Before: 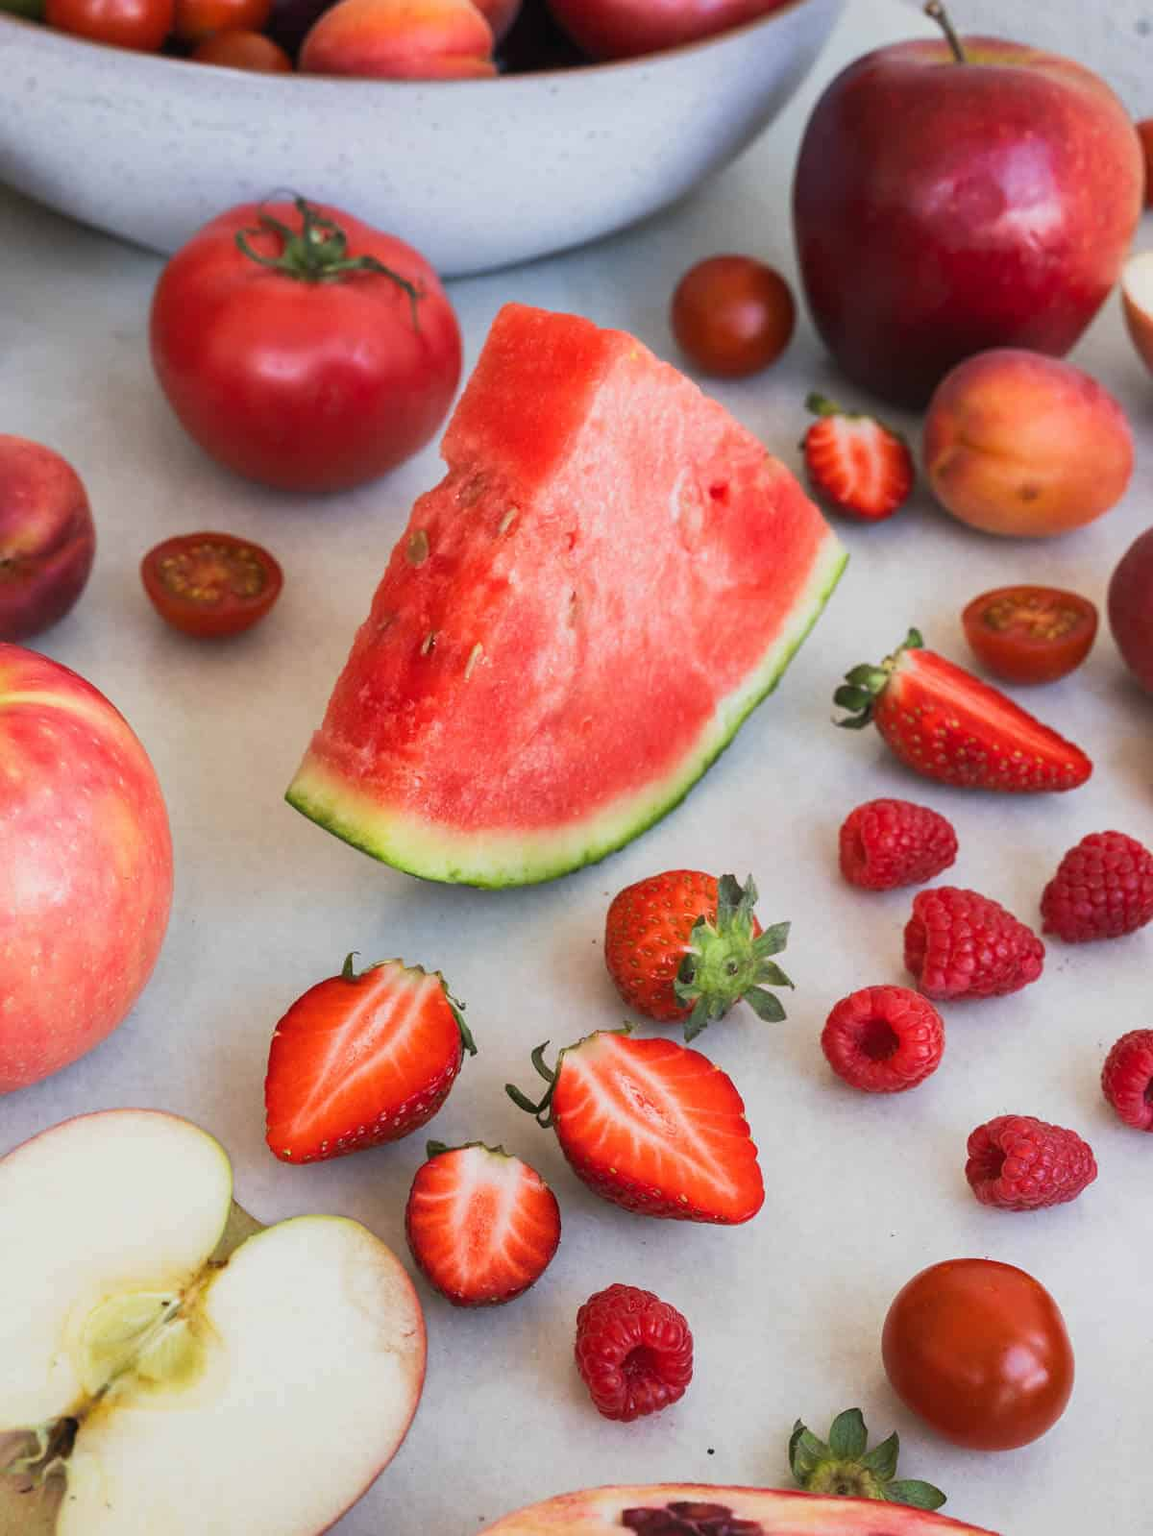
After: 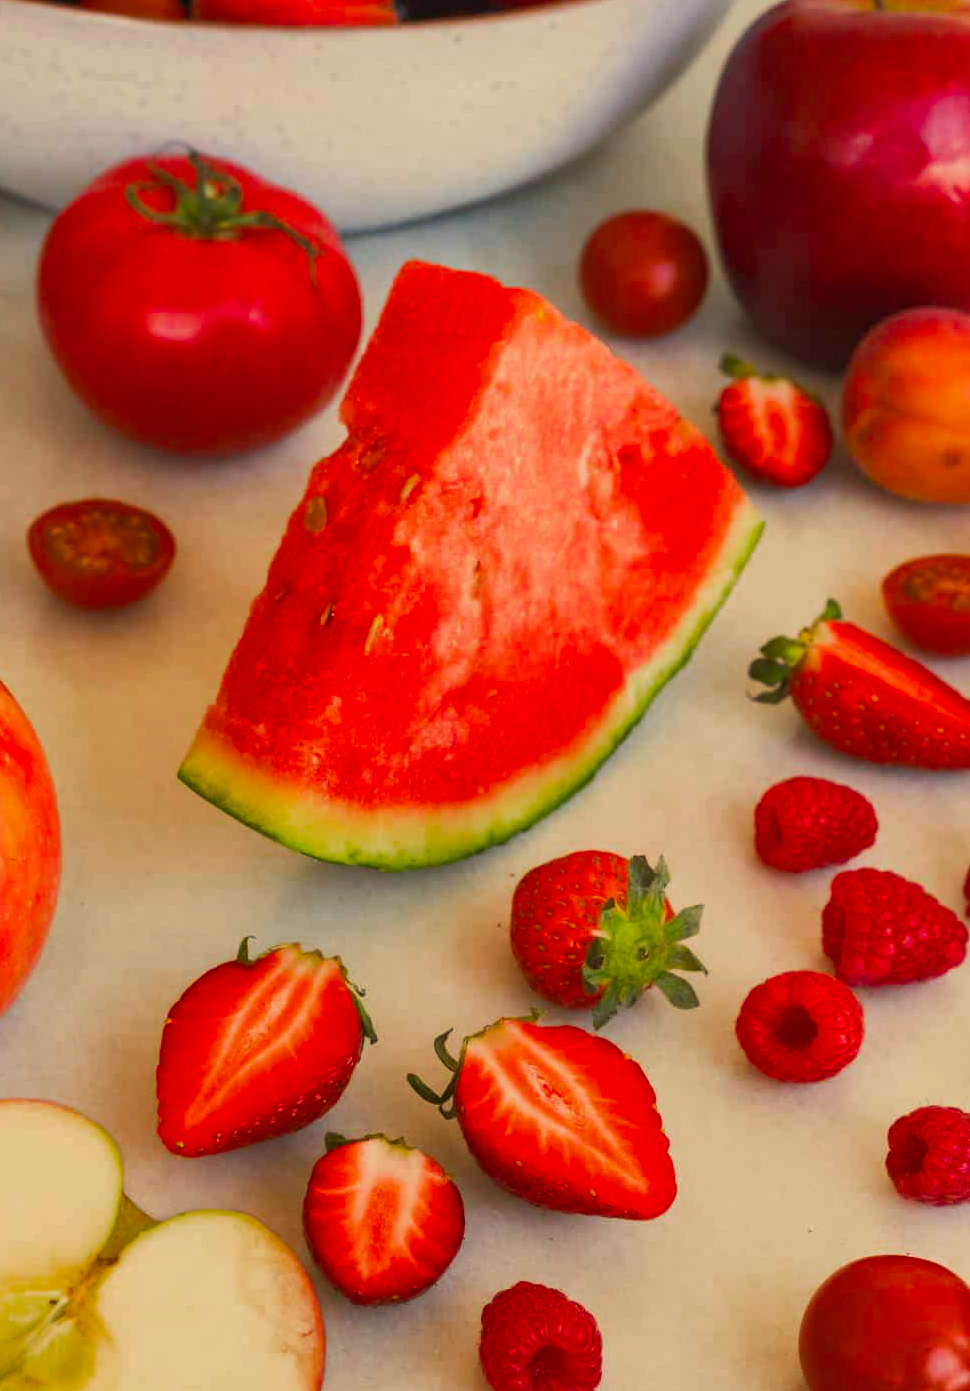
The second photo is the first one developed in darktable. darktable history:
crop: left 9.929%, top 3.475%, right 9.188%, bottom 9.529%
color balance rgb: linear chroma grading › global chroma 8.33%, perceptual saturation grading › global saturation 18.52%, global vibrance 7.87%
white balance: red 1.123, blue 0.83
color zones: curves: ch0 [(0, 0.425) (0.143, 0.422) (0.286, 0.42) (0.429, 0.419) (0.571, 0.419) (0.714, 0.42) (0.857, 0.422) (1, 0.425)]
shadows and highlights: shadows 43.06, highlights 6.94
